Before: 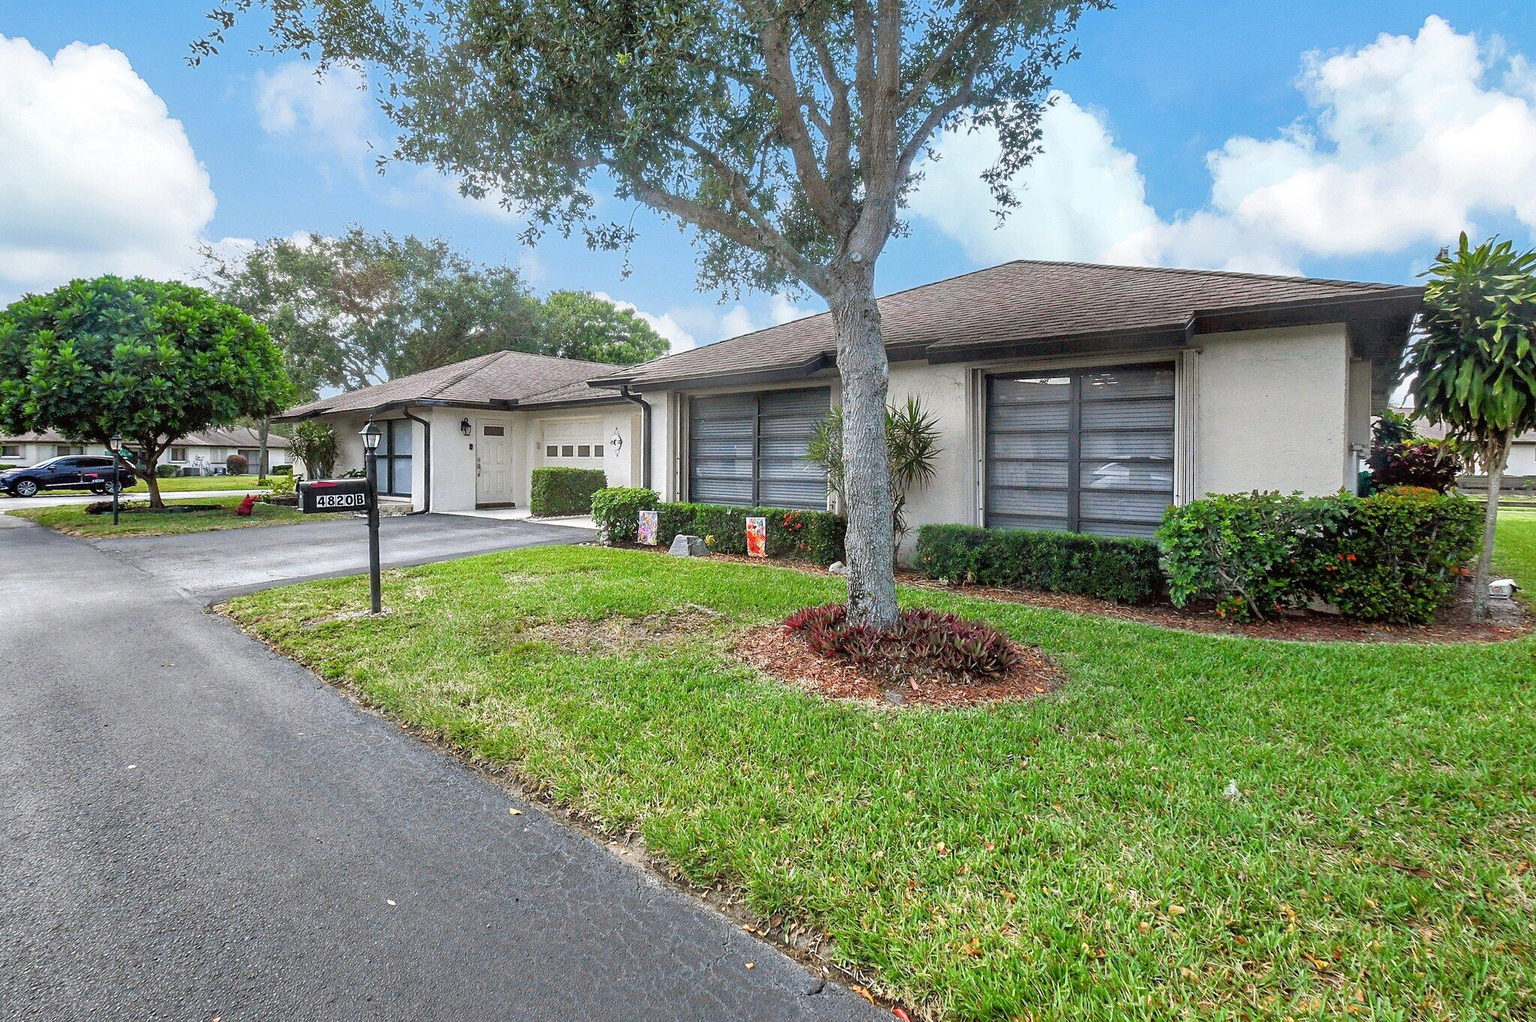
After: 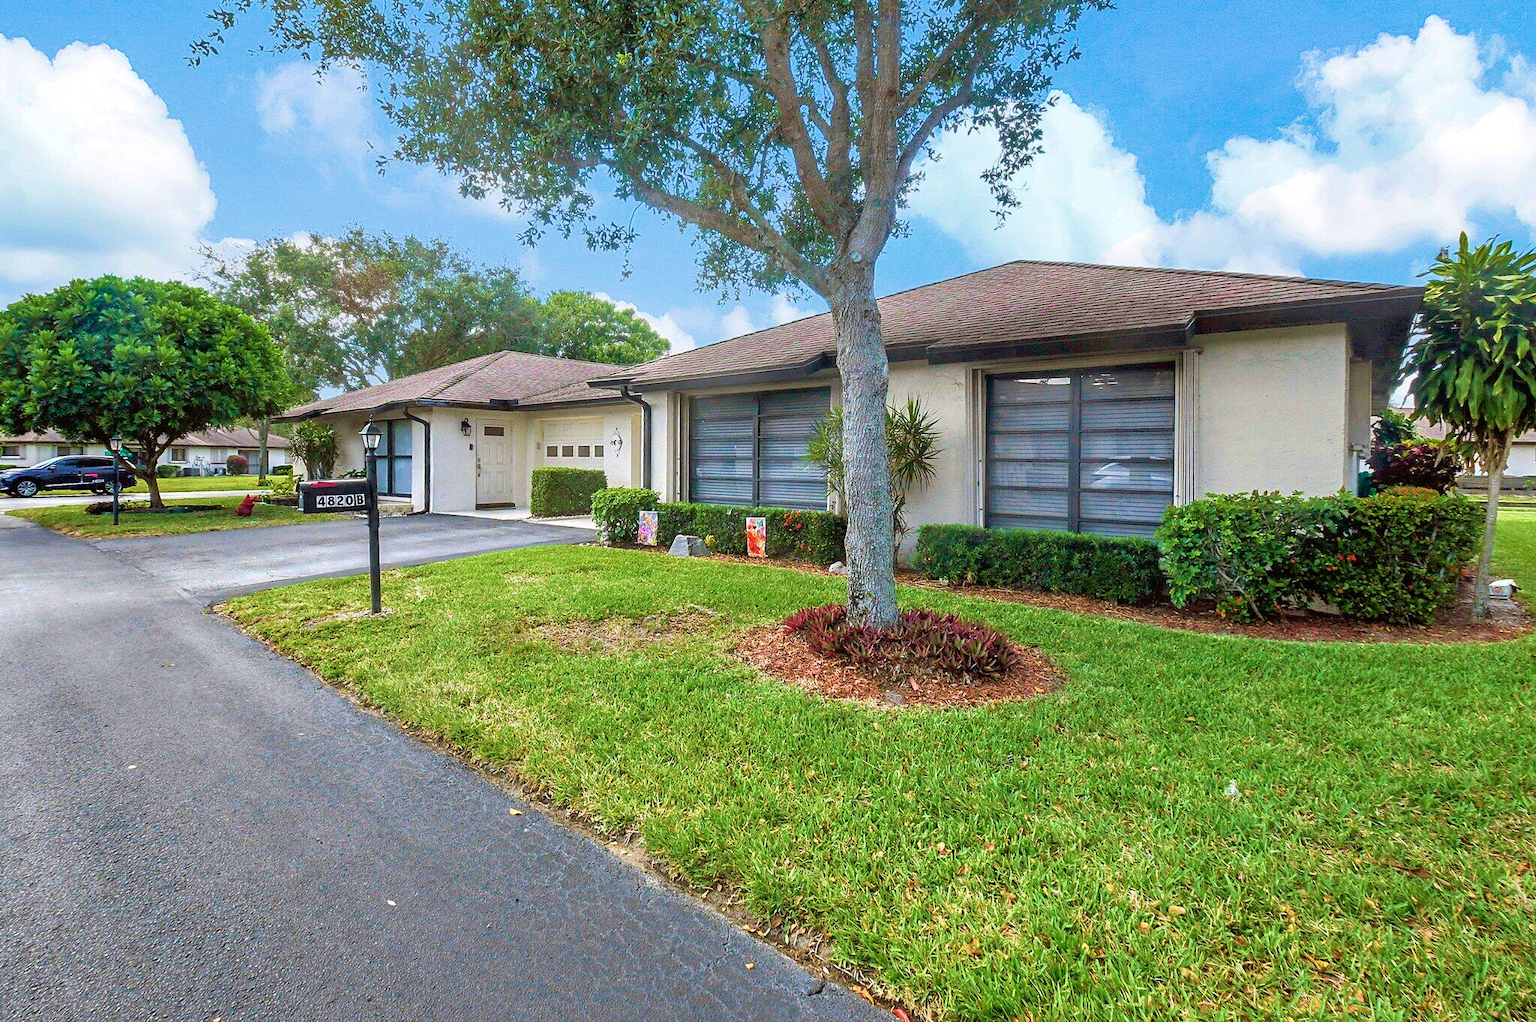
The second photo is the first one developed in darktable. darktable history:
velvia: strength 74.82%
